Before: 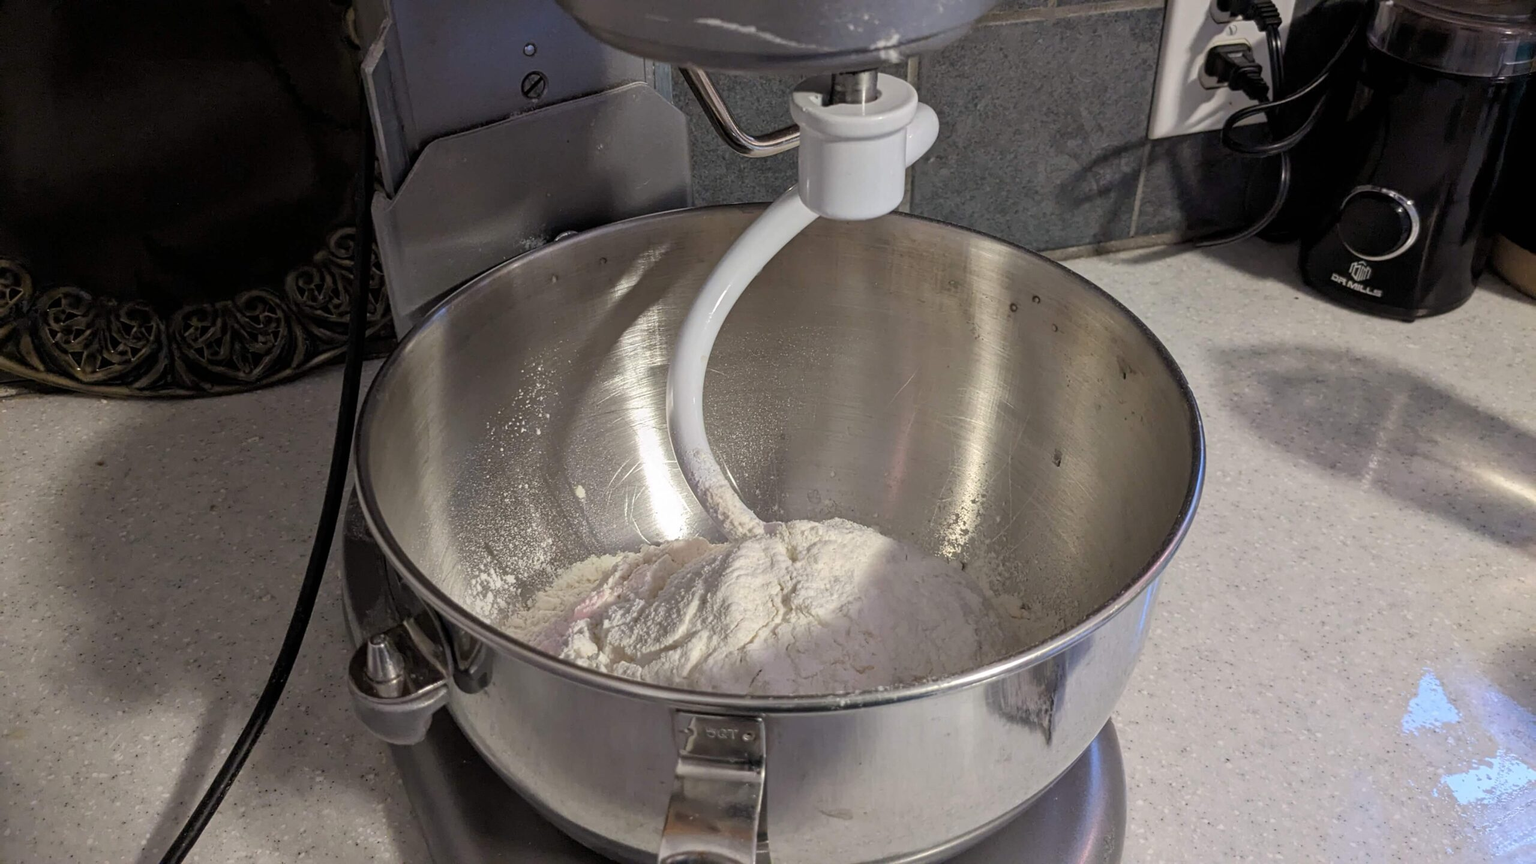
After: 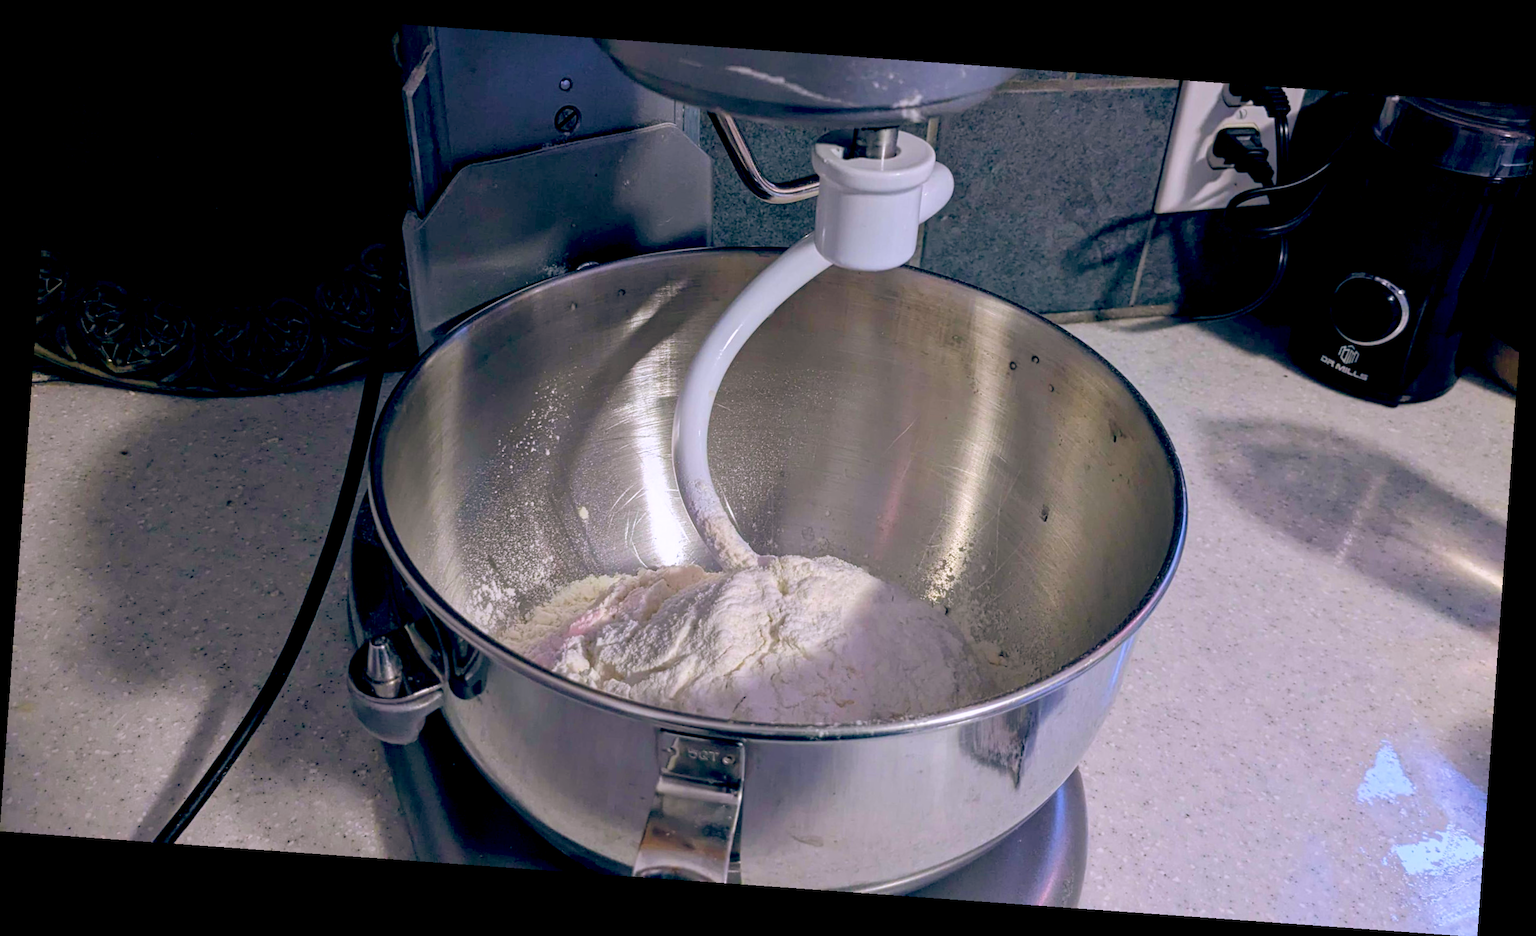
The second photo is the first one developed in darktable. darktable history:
color balance: lift [0.975, 0.993, 1, 1.015], gamma [1.1, 1, 1, 0.945], gain [1, 1.04, 1, 0.95]
white balance: red 0.967, blue 1.119, emerald 0.756
velvia: strength 50%
rotate and perspective: rotation 4.1°, automatic cropping off
